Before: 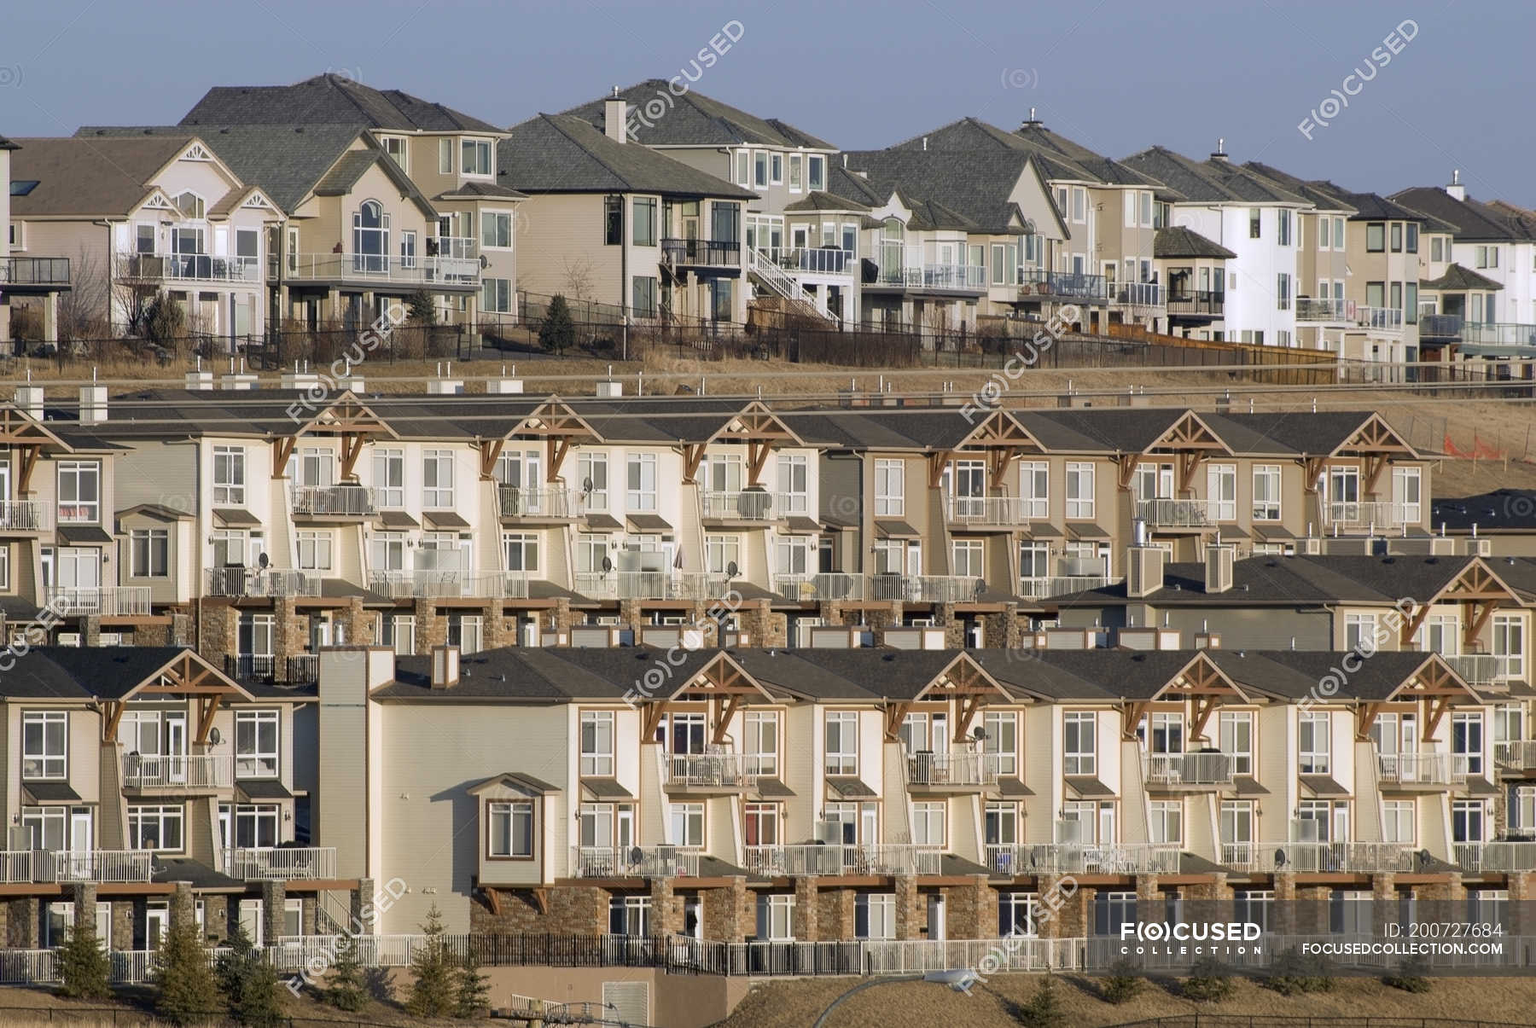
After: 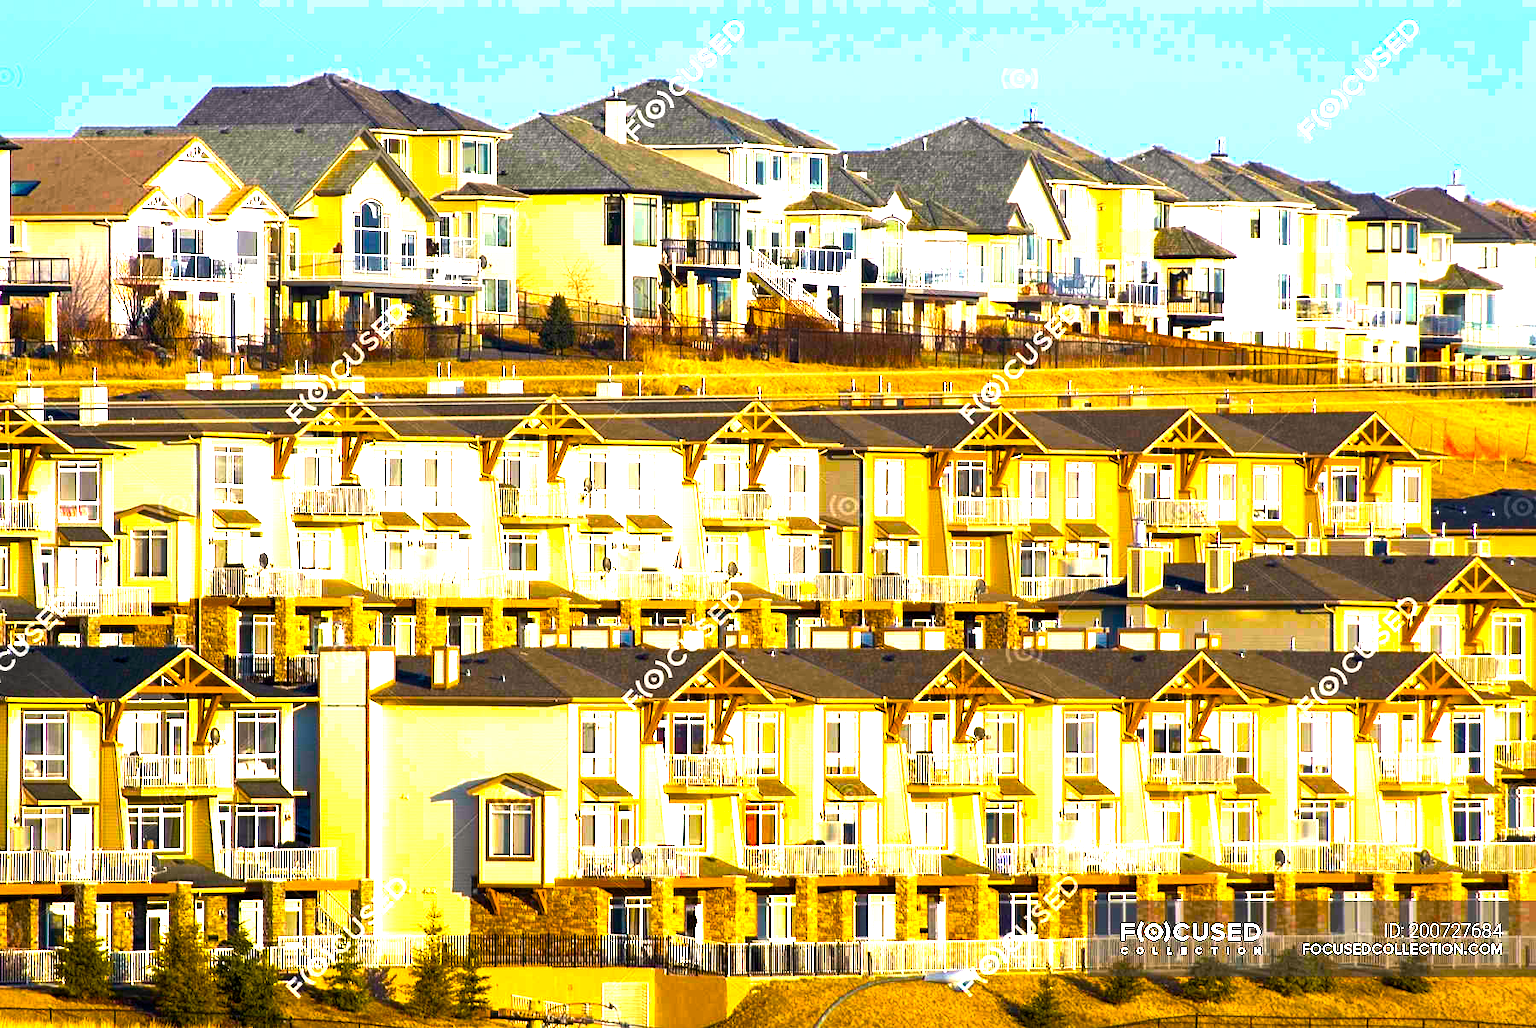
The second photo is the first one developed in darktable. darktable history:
color balance rgb: linear chroma grading › global chroma 20%, perceptual saturation grading › global saturation 65%, perceptual saturation grading › highlights 60%, perceptual saturation grading › mid-tones 50%, perceptual saturation grading › shadows 50%, perceptual brilliance grading › global brilliance 30%, perceptual brilliance grading › highlights 50%, perceptual brilliance grading › mid-tones 50%, perceptual brilliance grading › shadows -22%, global vibrance 20%
white balance: red 1.009, blue 0.985
exposure: exposure -0.021 EV, compensate highlight preservation false
